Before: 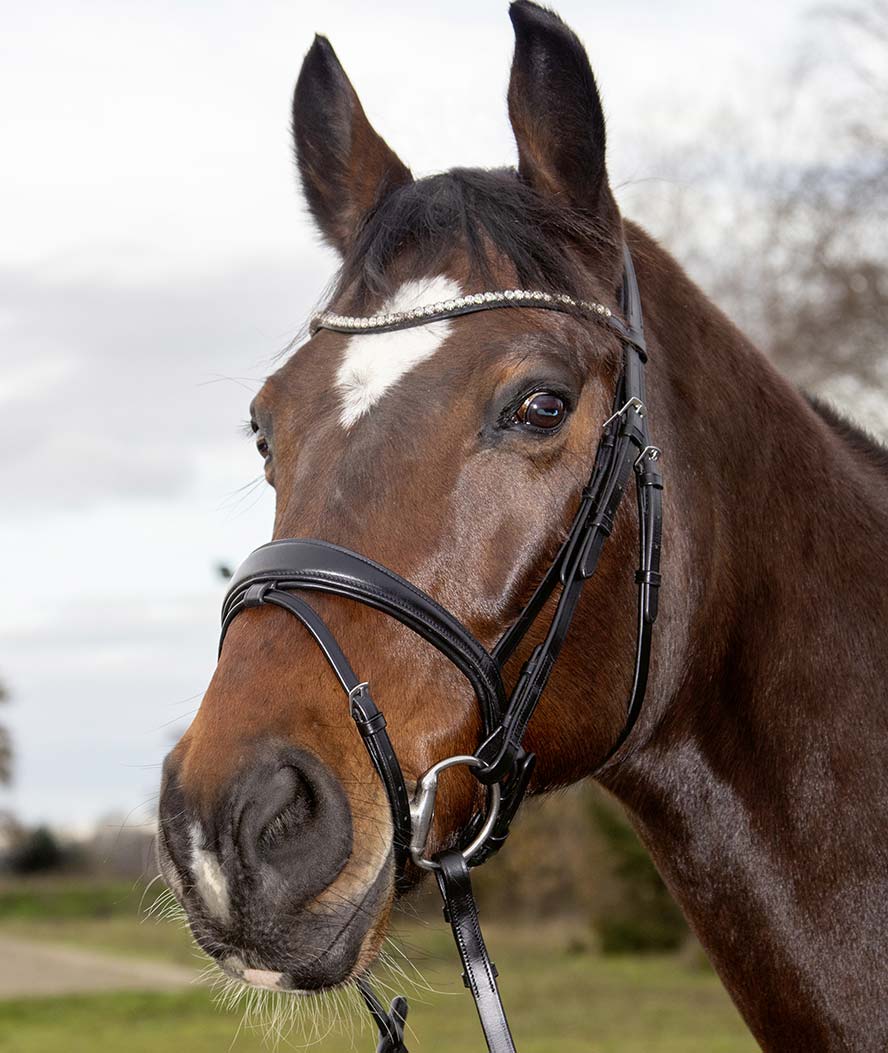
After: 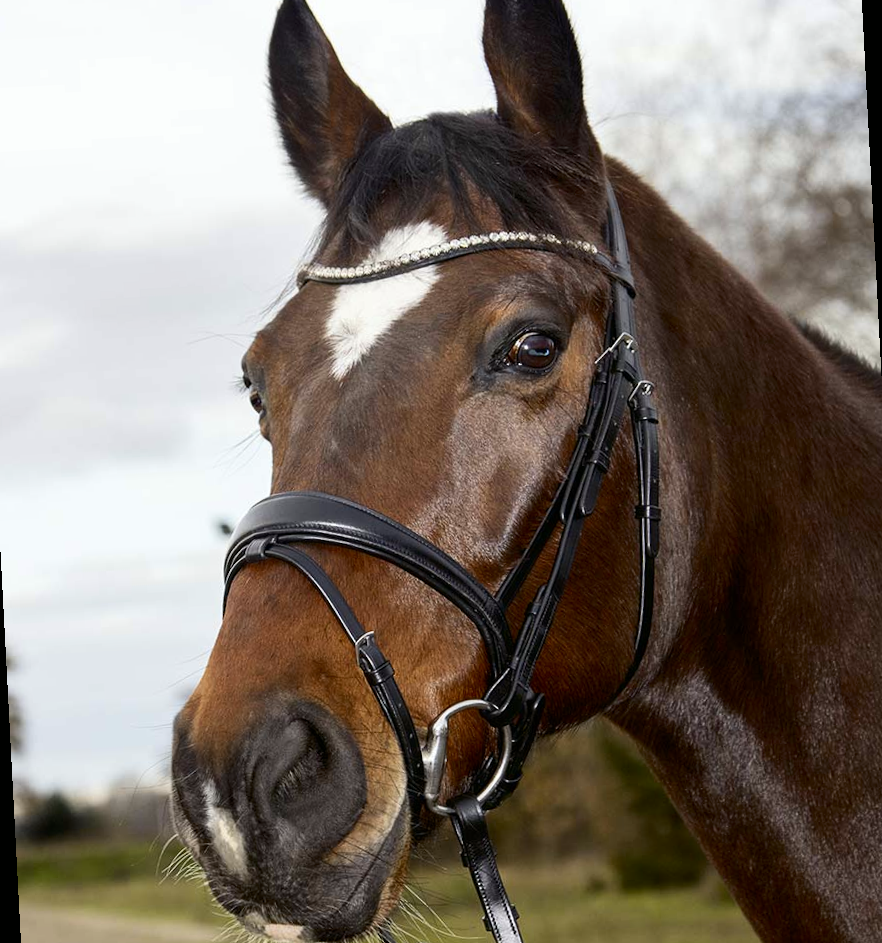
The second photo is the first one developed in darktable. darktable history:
tone curve: curves: ch0 [(0, 0) (0.227, 0.17) (0.766, 0.774) (1, 1)]; ch1 [(0, 0) (0.114, 0.127) (0.437, 0.452) (0.498, 0.495) (0.579, 0.576) (1, 1)]; ch2 [(0, 0) (0.233, 0.259) (0.493, 0.492) (0.568, 0.579) (1, 1)], color space Lab, independent channels, preserve colors none
rotate and perspective: rotation -3°, crop left 0.031, crop right 0.968, crop top 0.07, crop bottom 0.93
